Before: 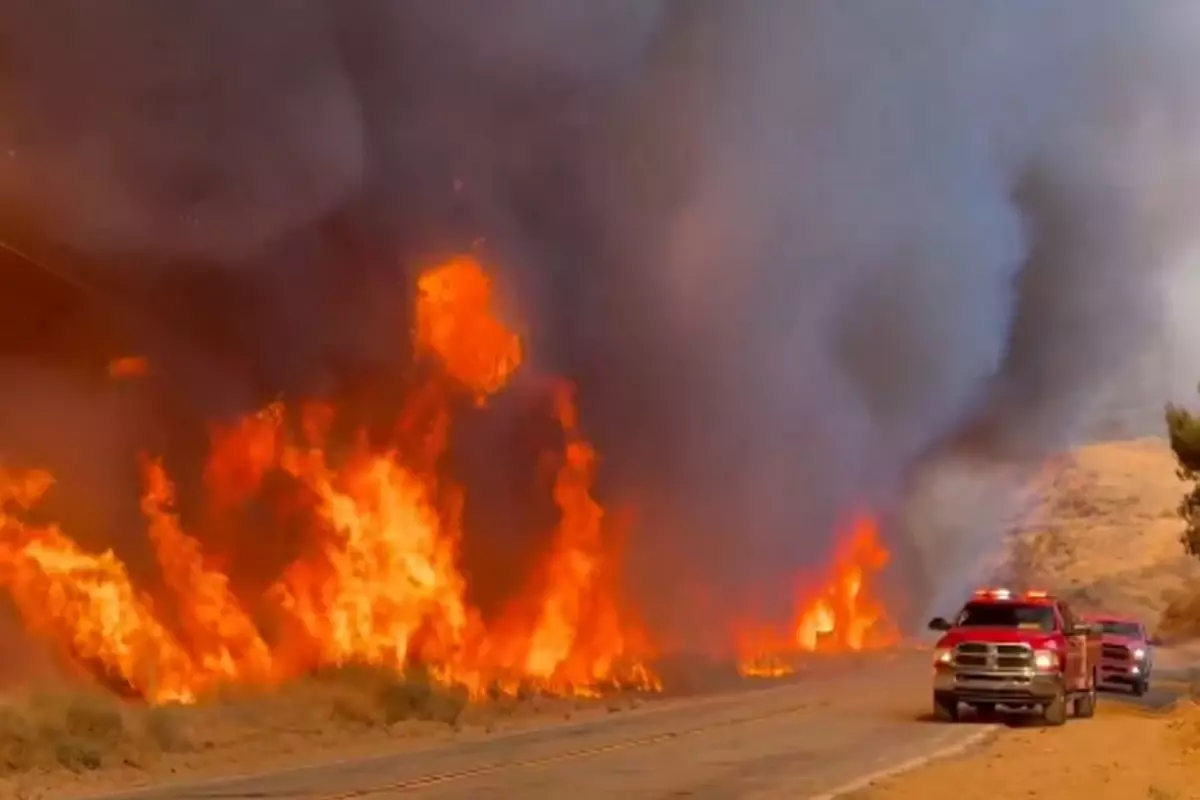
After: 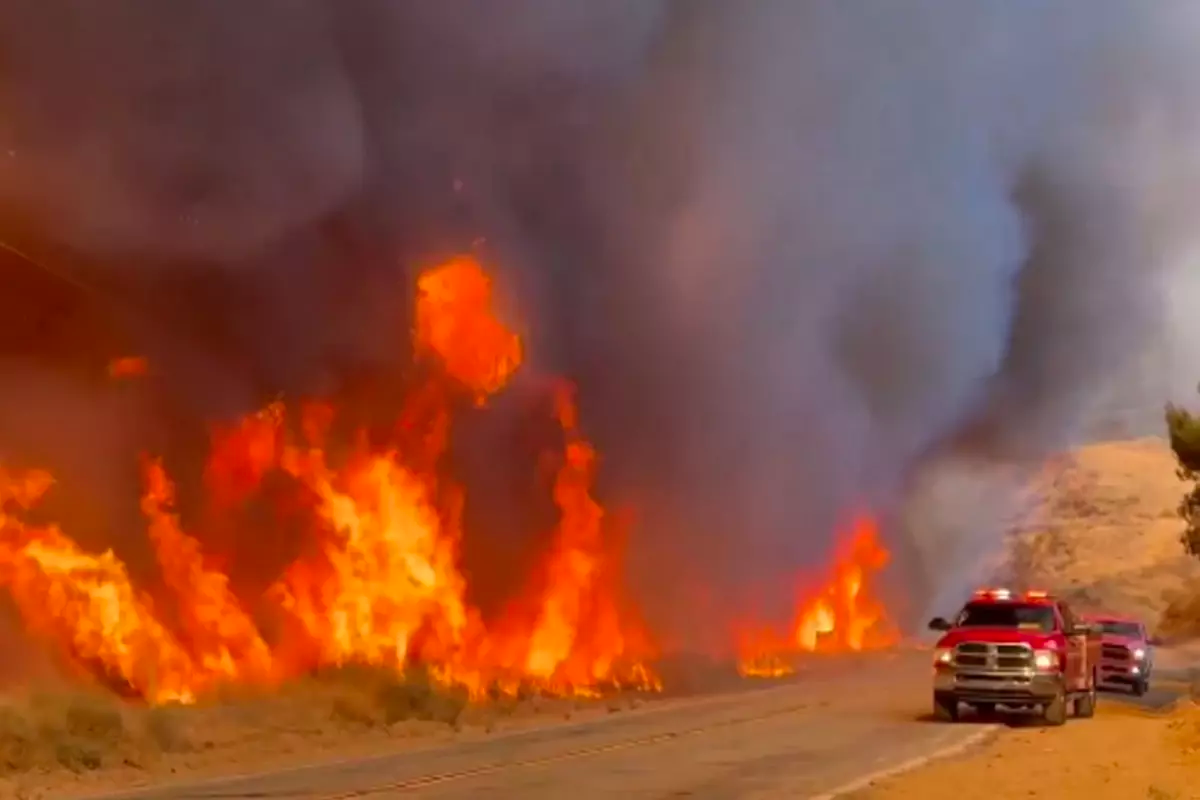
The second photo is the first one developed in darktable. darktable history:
contrast brightness saturation: saturation 0.097
